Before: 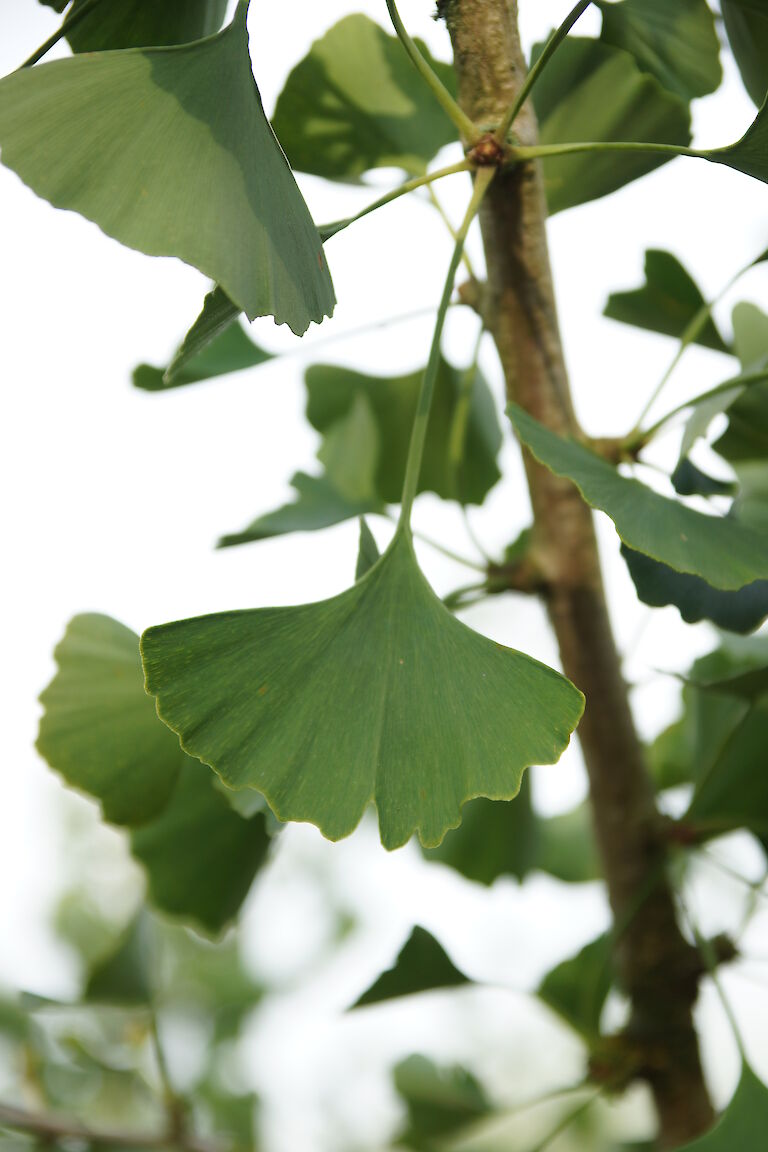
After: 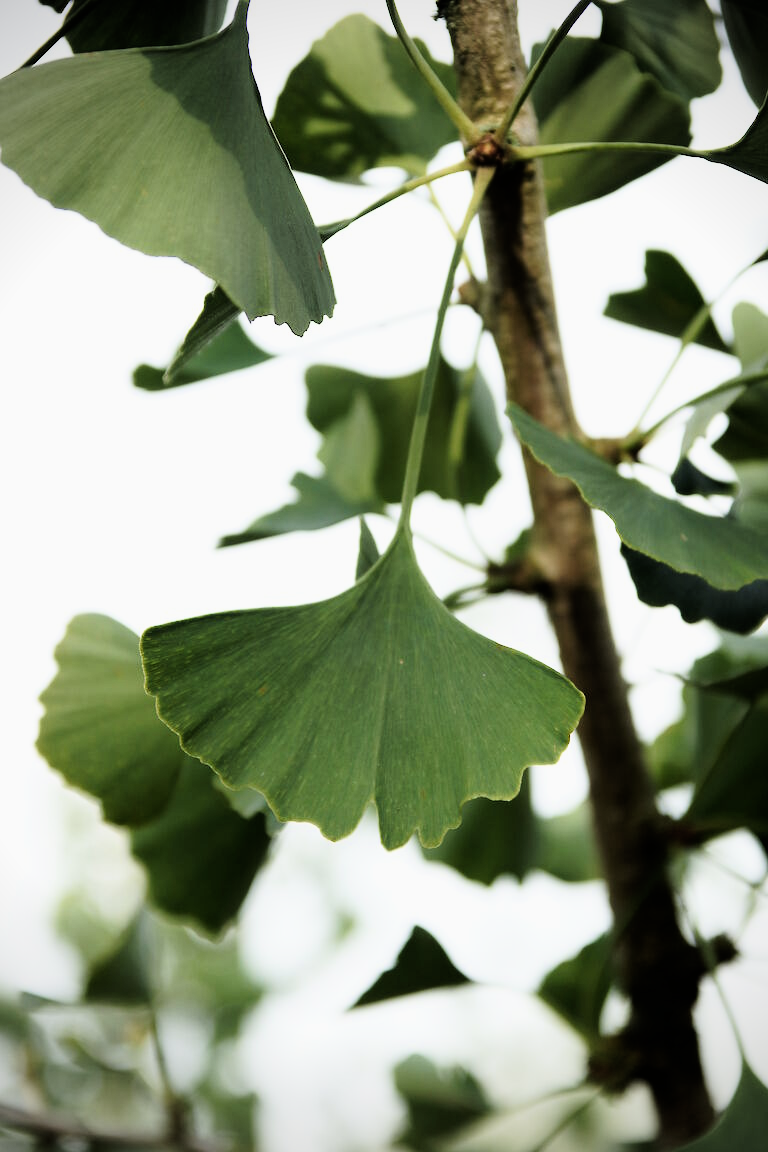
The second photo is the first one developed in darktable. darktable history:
filmic rgb: black relative exposure -5.42 EV, white relative exposure 2.85 EV, dynamic range scaling -37.73%, hardness 4, contrast 1.605, highlights saturation mix -0.93%
vignetting: fall-off radius 60.65%
